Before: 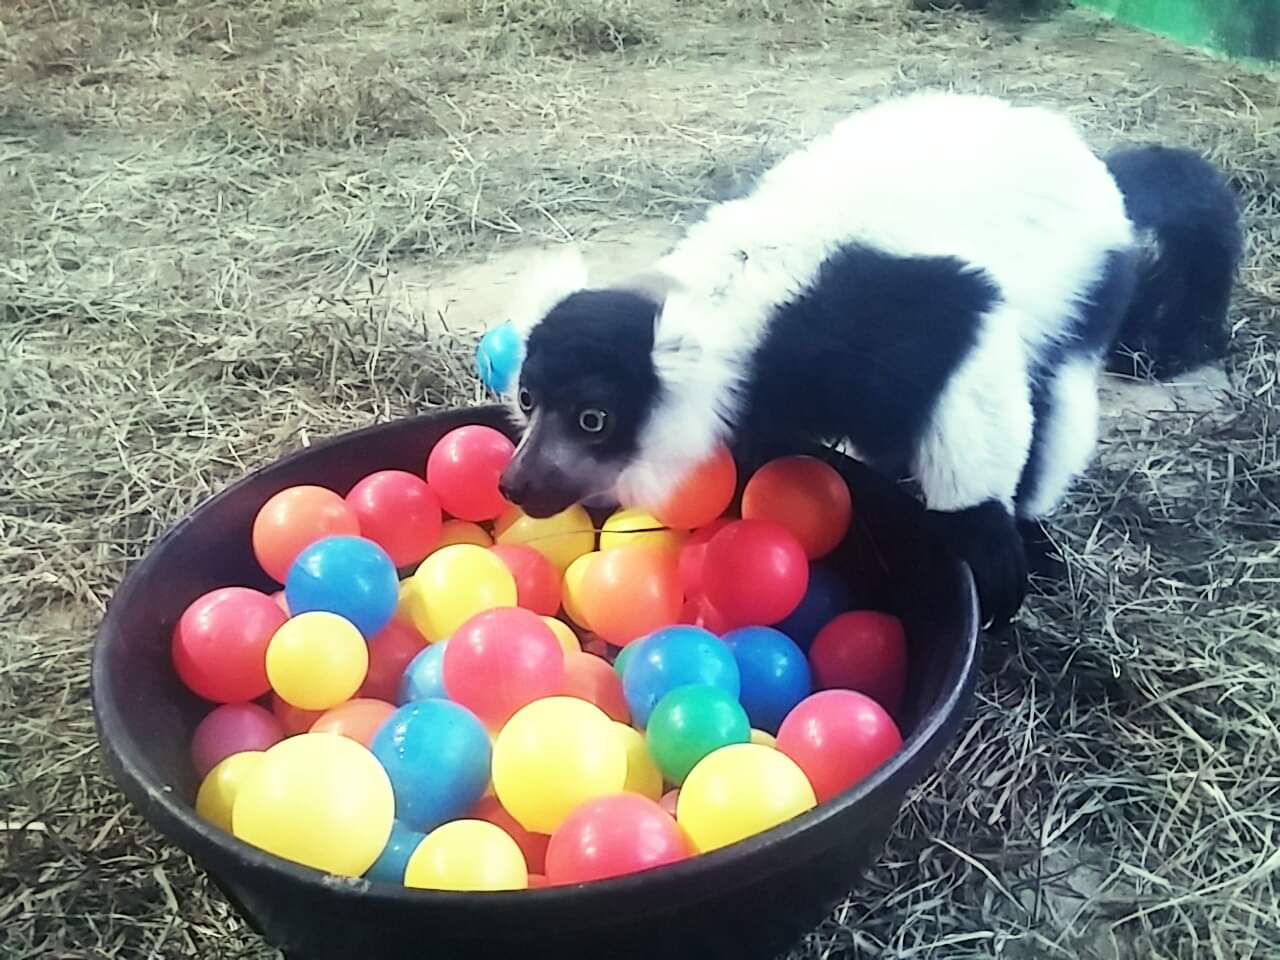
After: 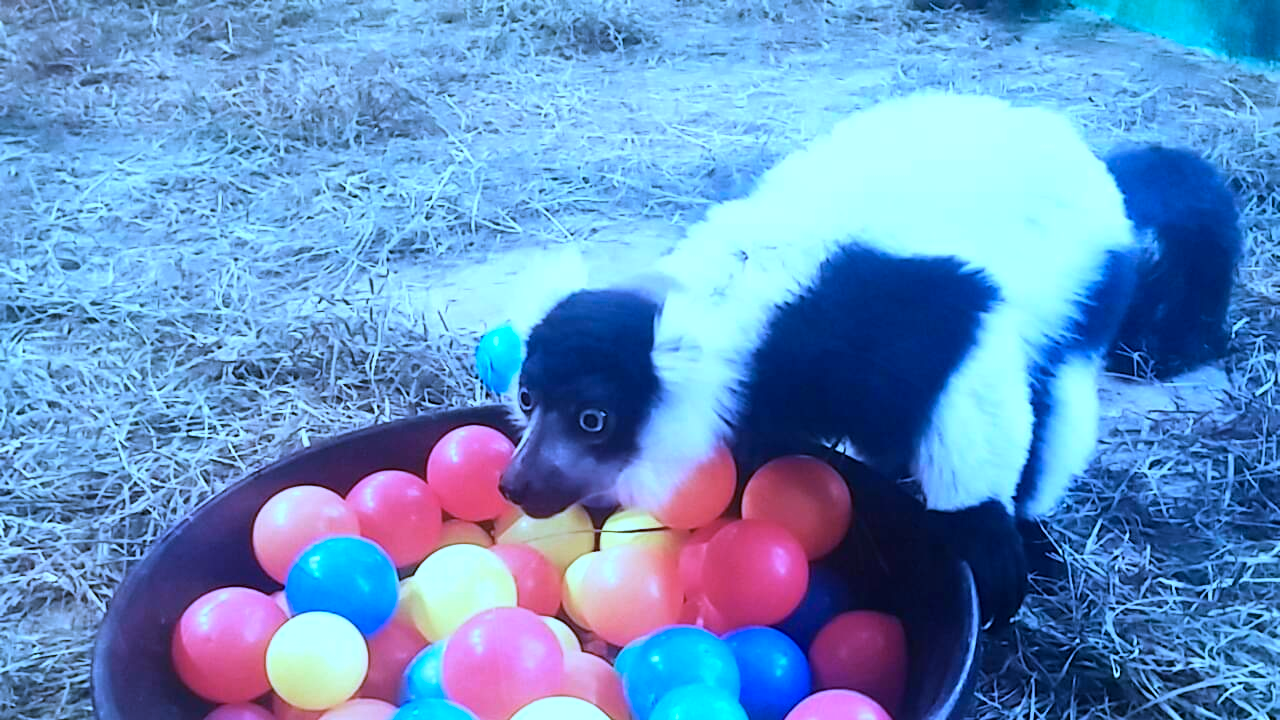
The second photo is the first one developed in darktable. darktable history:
crop: bottom 24.988%
white balance: red 1.05, blue 1.072
color calibration: illuminant as shot in camera, x 0.442, y 0.413, temperature 2903.13 K
